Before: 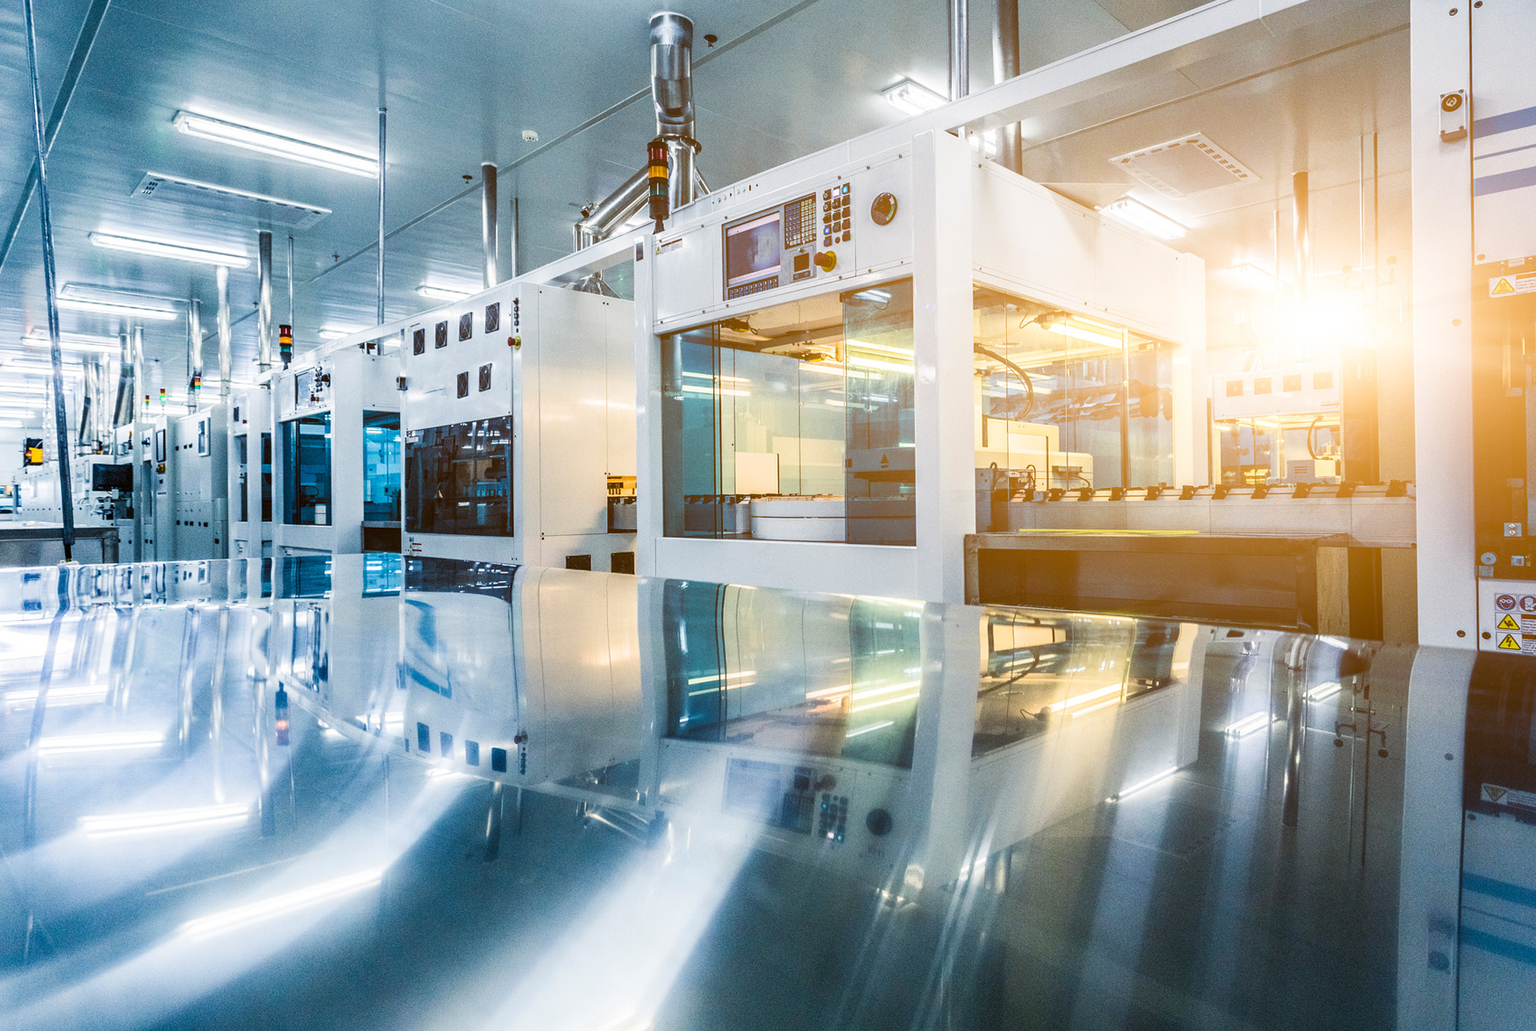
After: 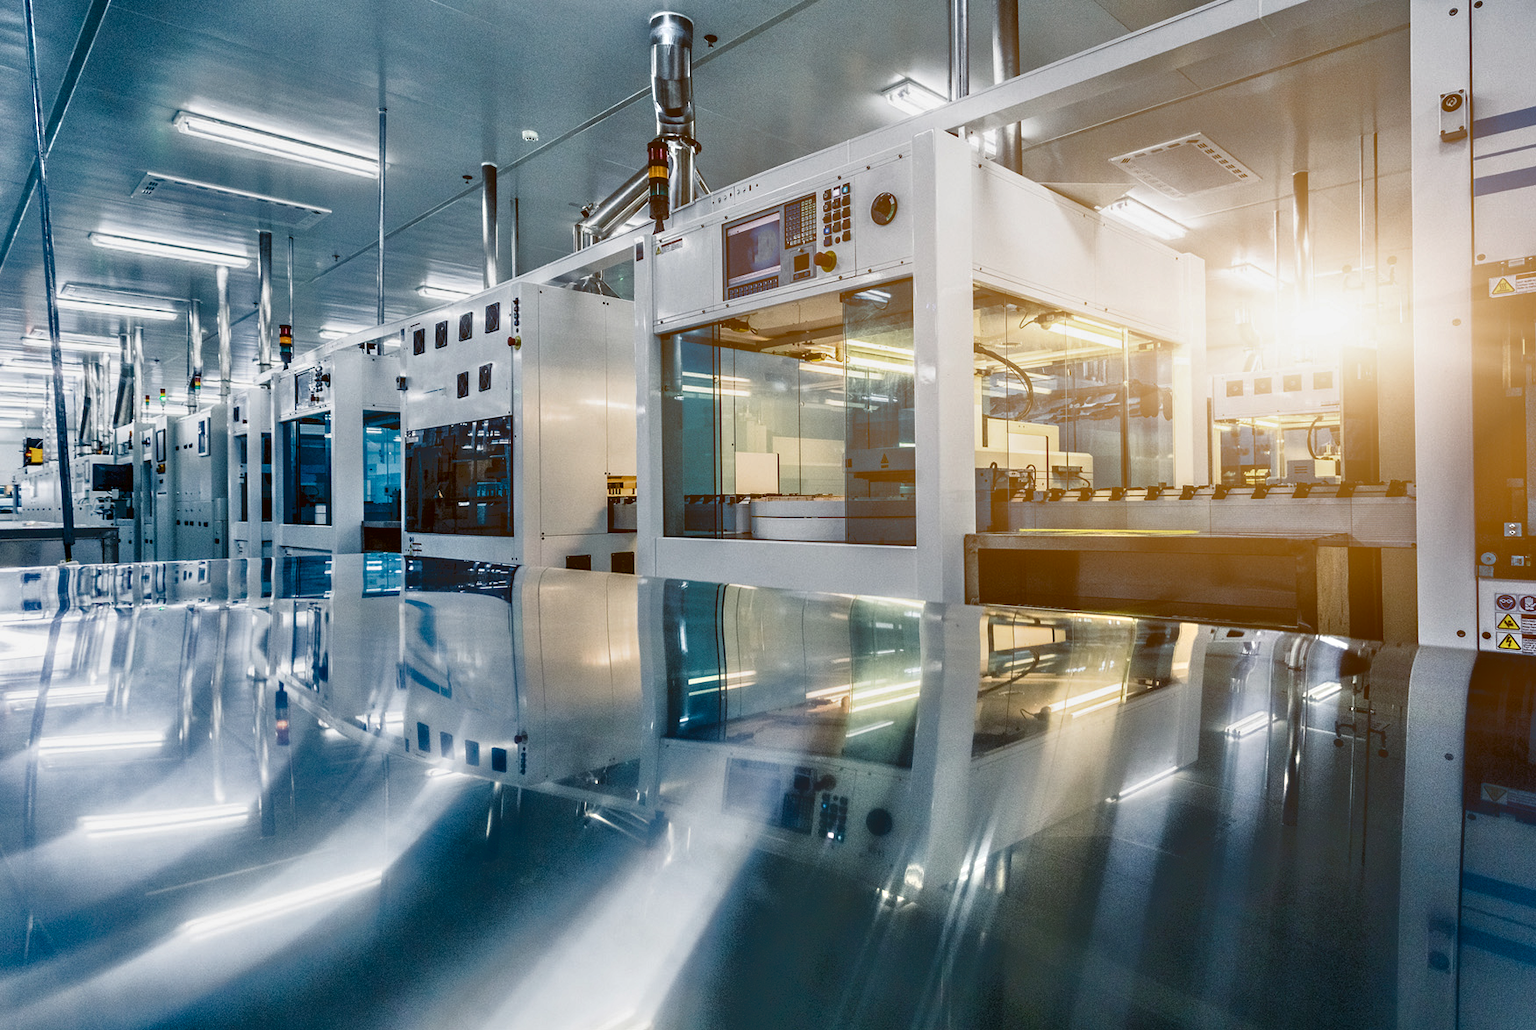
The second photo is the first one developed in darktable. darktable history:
exposure: exposure 0.375 EV, compensate highlight preservation false
contrast brightness saturation: contrast 0.278
base curve: curves: ch0 [(0, 0) (0.841, 0.609) (1, 1)]
tone equalizer: -7 EV -0.65 EV, -6 EV 1.03 EV, -5 EV -0.481 EV, -4 EV 0.392 EV, -3 EV 0.42 EV, -2 EV 0.133 EV, -1 EV -0.157 EV, +0 EV -0.374 EV, smoothing 1
